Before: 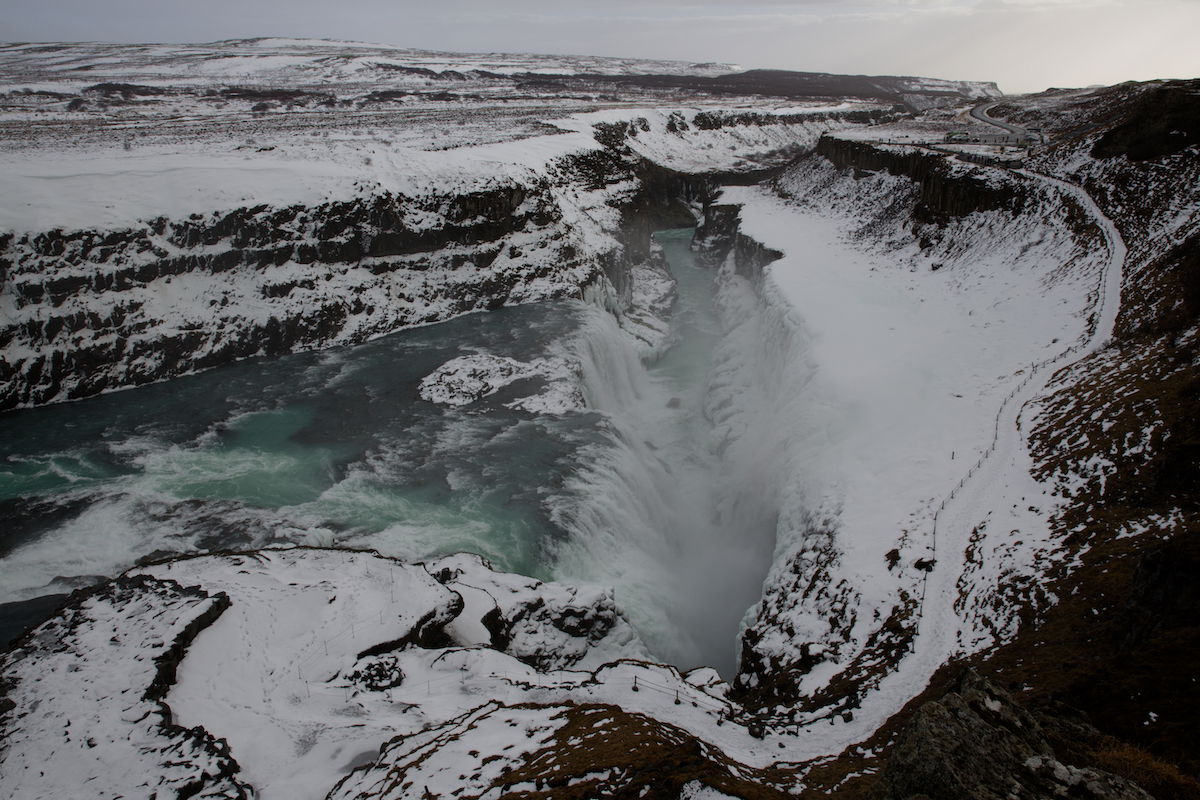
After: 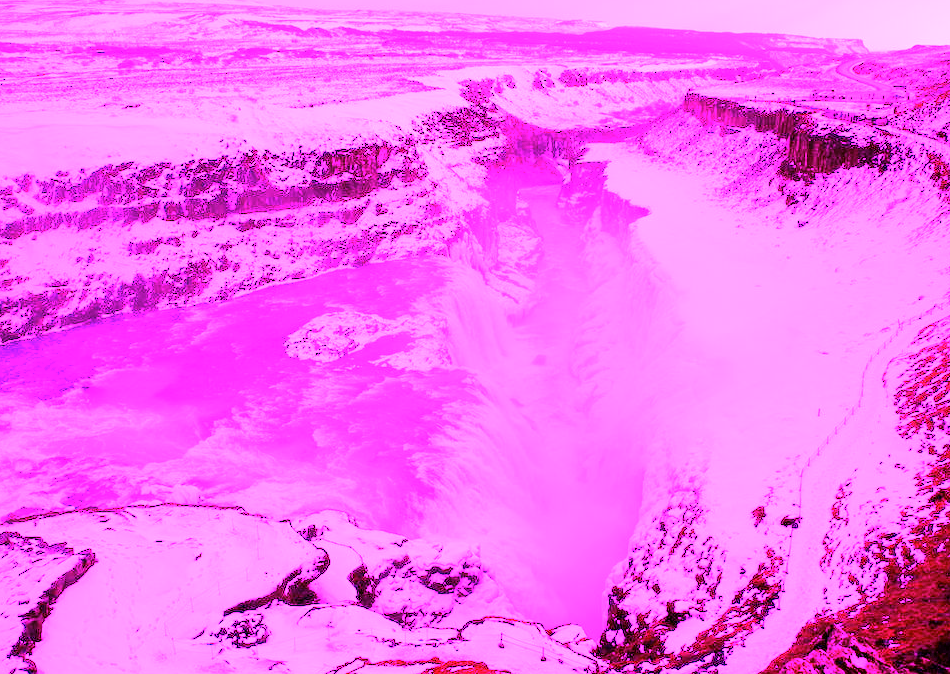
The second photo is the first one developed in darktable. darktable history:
white balance: red 8, blue 8
crop: left 11.225%, top 5.381%, right 9.565%, bottom 10.314%
